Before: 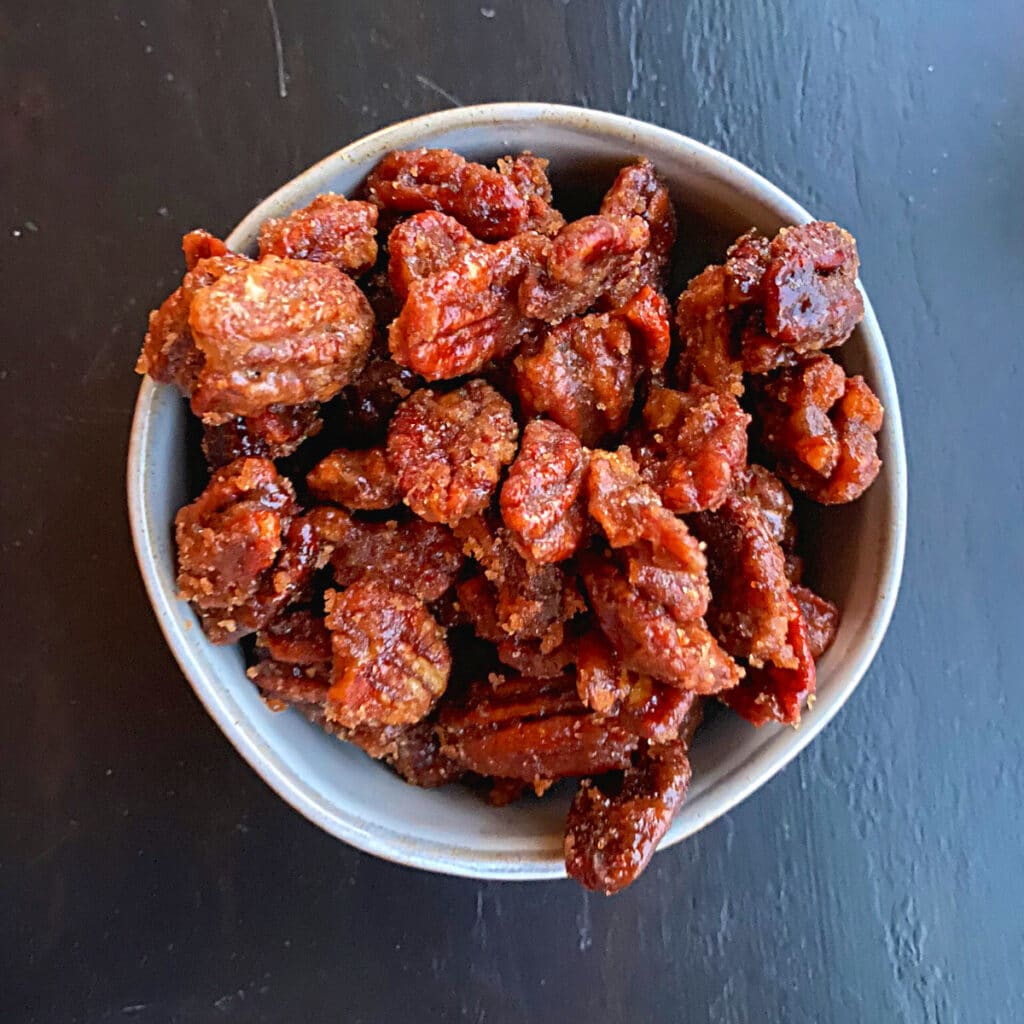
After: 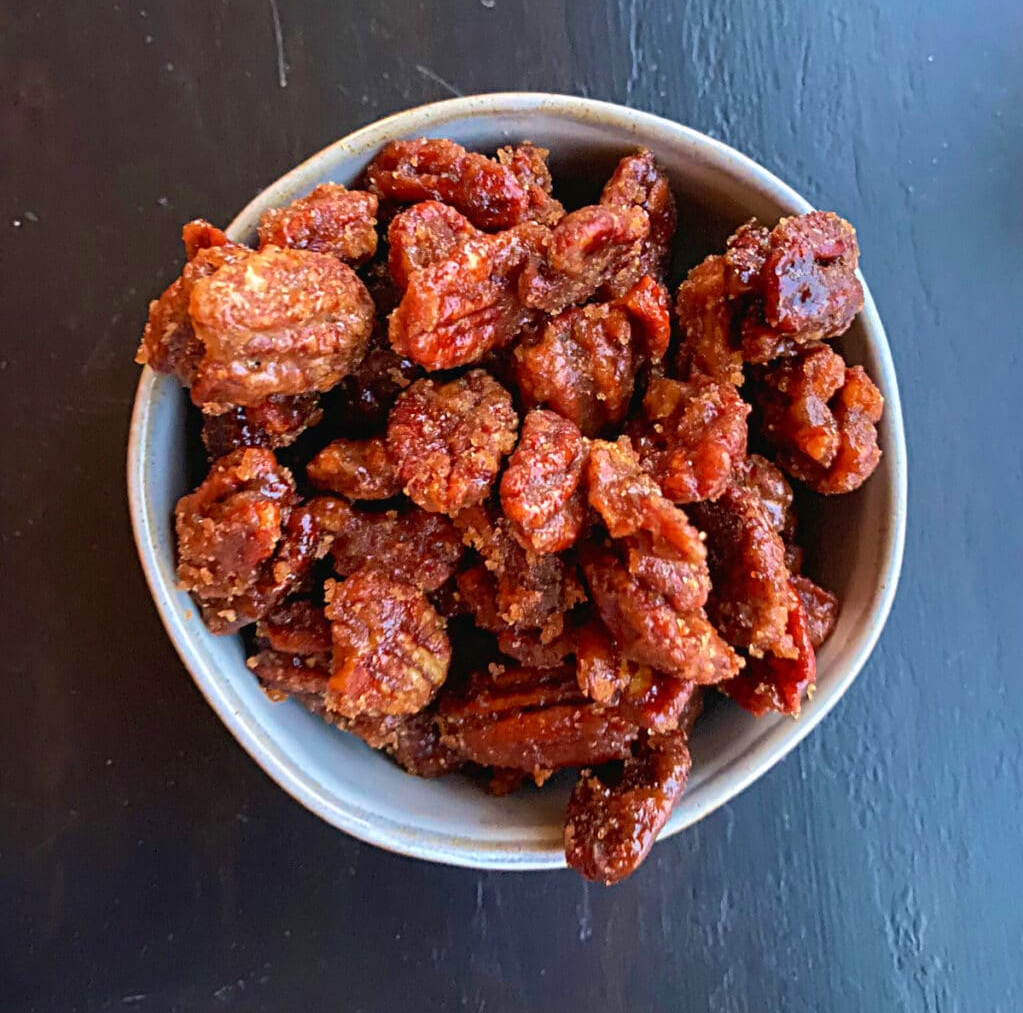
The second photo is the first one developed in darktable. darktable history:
crop: top 1.014%, right 0.031%
velvia: on, module defaults
